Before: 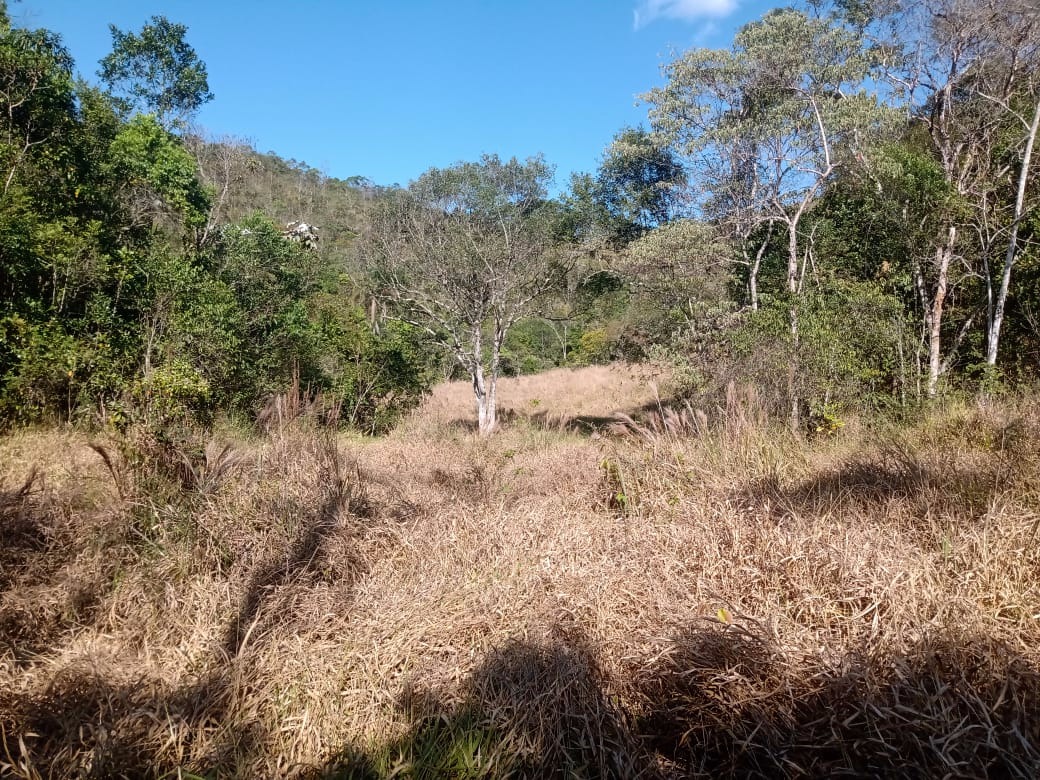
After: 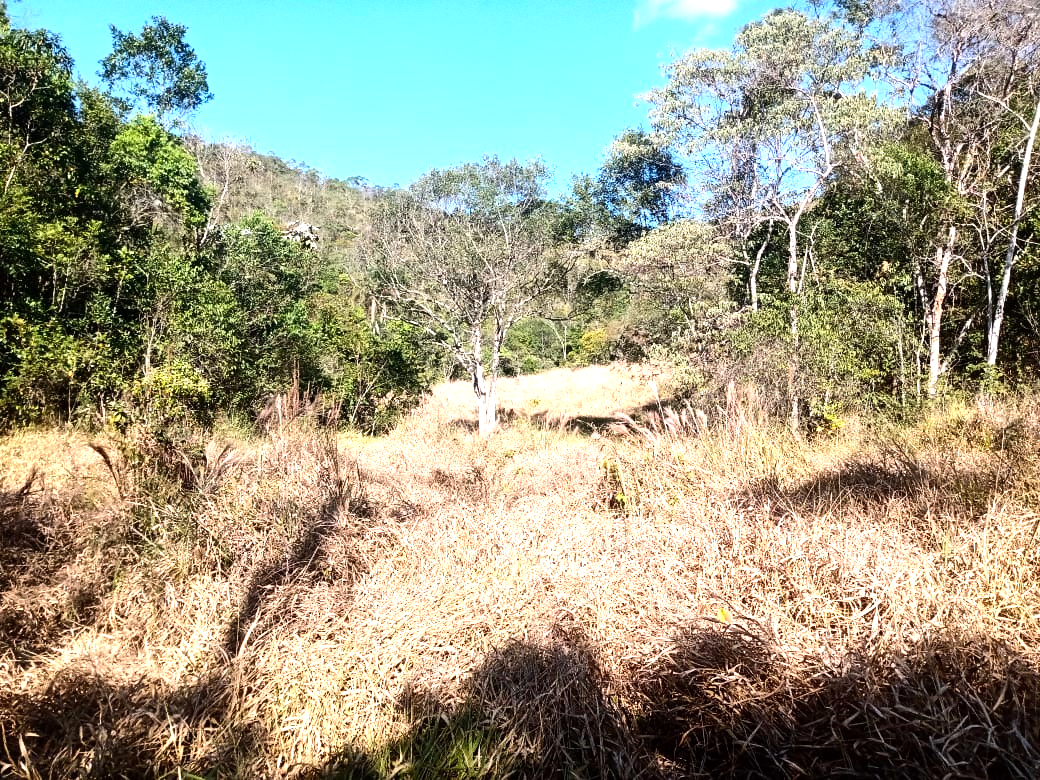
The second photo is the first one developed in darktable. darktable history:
grain: coarseness 0.09 ISO, strength 40%
tone equalizer: -8 EV -0.75 EV, -7 EV -0.7 EV, -6 EV -0.6 EV, -5 EV -0.4 EV, -3 EV 0.4 EV, -2 EV 0.6 EV, -1 EV 0.7 EV, +0 EV 0.75 EV, edges refinement/feathering 500, mask exposure compensation -1.57 EV, preserve details no
exposure: black level correction 0.001, exposure 0.5 EV, compensate exposure bias true, compensate highlight preservation false
contrast brightness saturation: contrast 0.1, brightness 0.03, saturation 0.09
